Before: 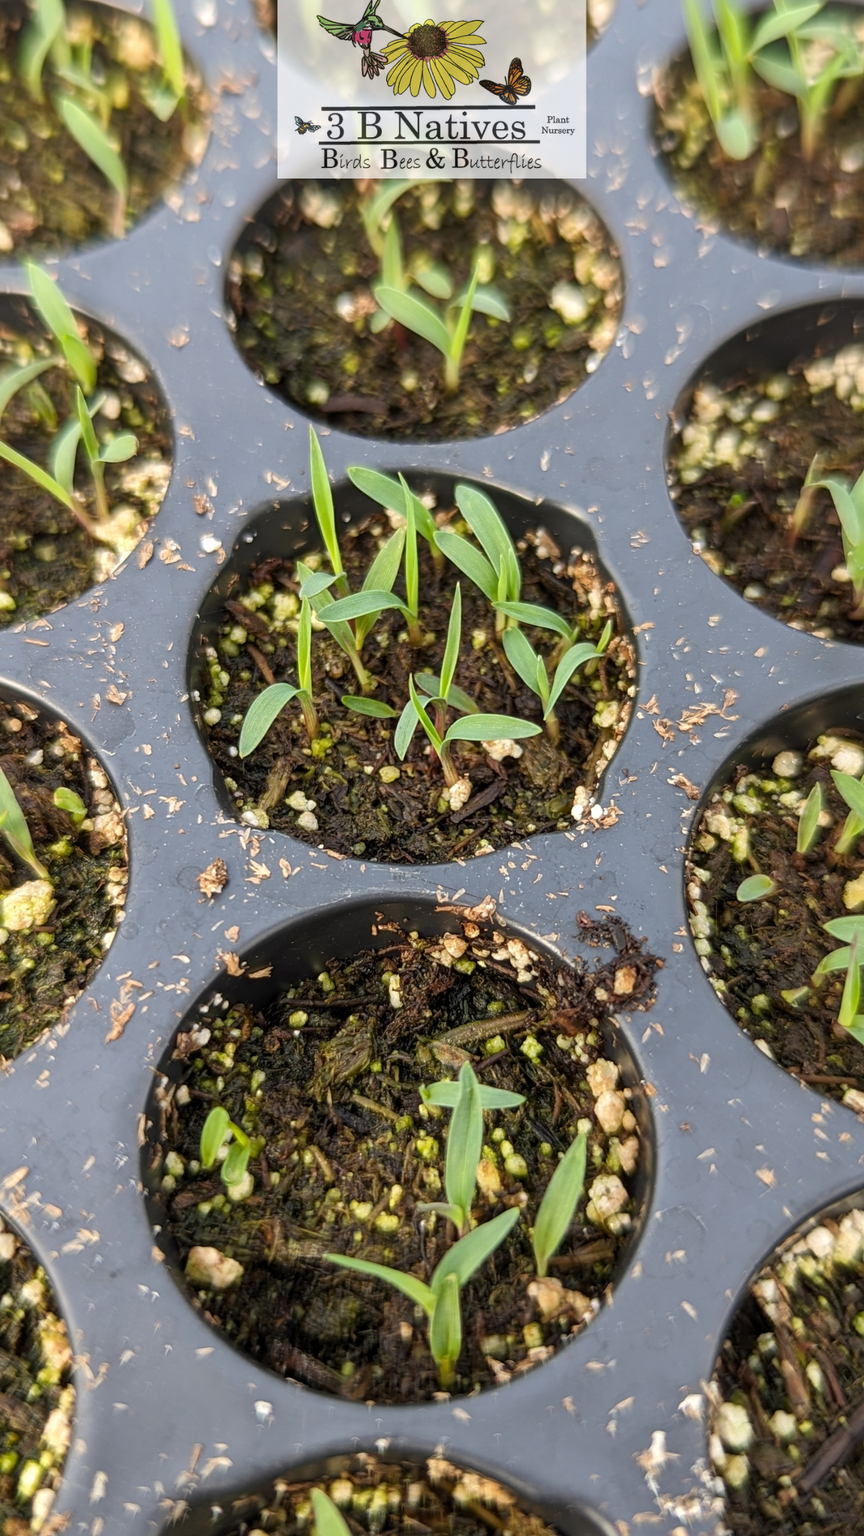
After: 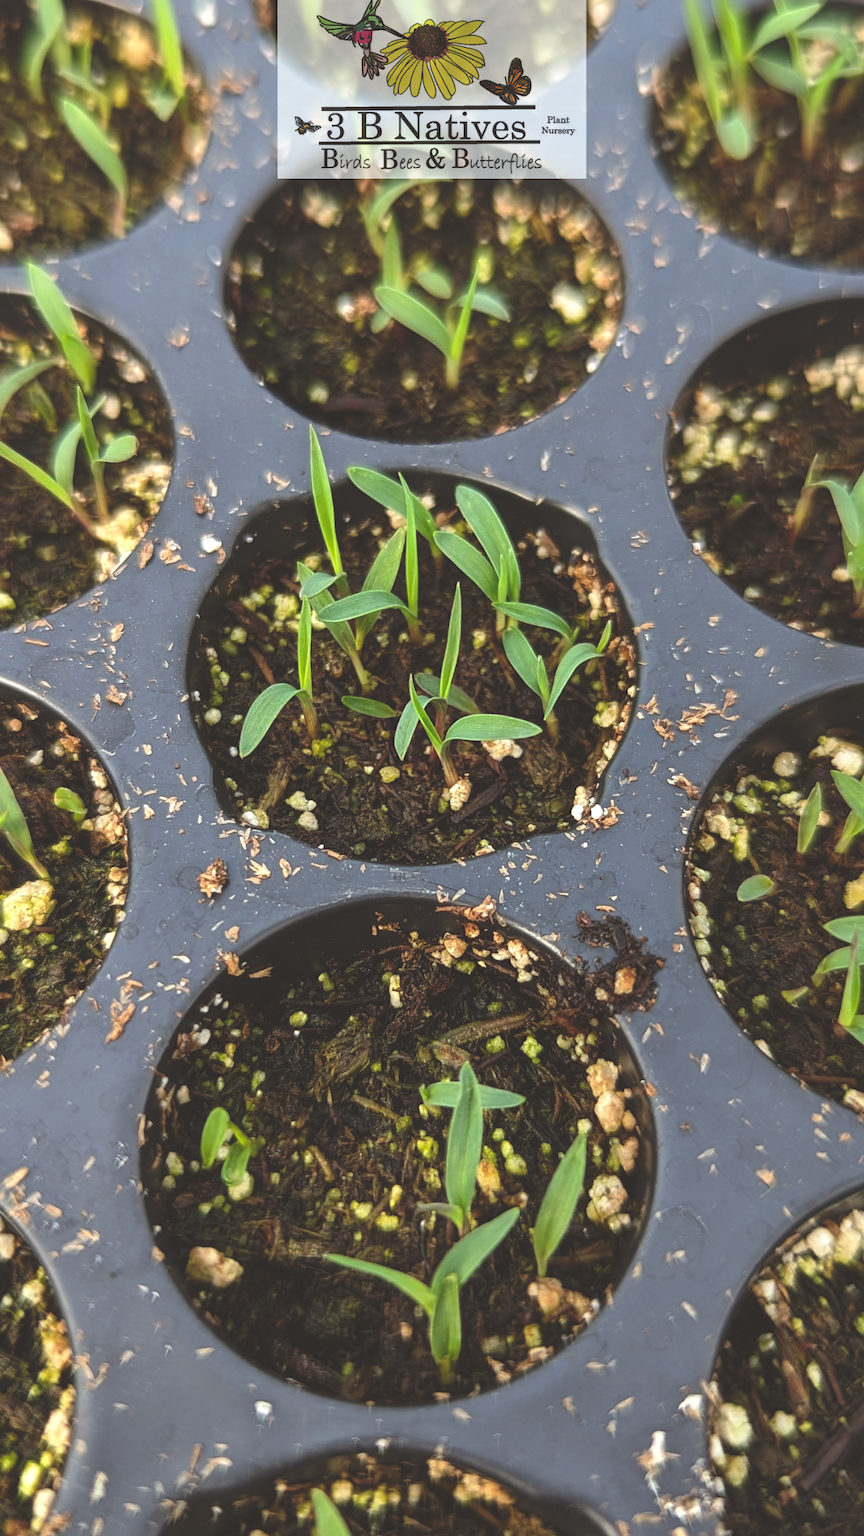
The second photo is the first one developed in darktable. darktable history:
color correction: highlights a* -2.73, highlights b* -2.09, shadows a* 2.41, shadows b* 2.73
rgb curve: curves: ch0 [(0, 0.186) (0.314, 0.284) (0.775, 0.708) (1, 1)], compensate middle gray true, preserve colors none
contrast equalizer: octaves 7, y [[0.6 ×6], [0.55 ×6], [0 ×6], [0 ×6], [0 ×6]], mix 0.15
